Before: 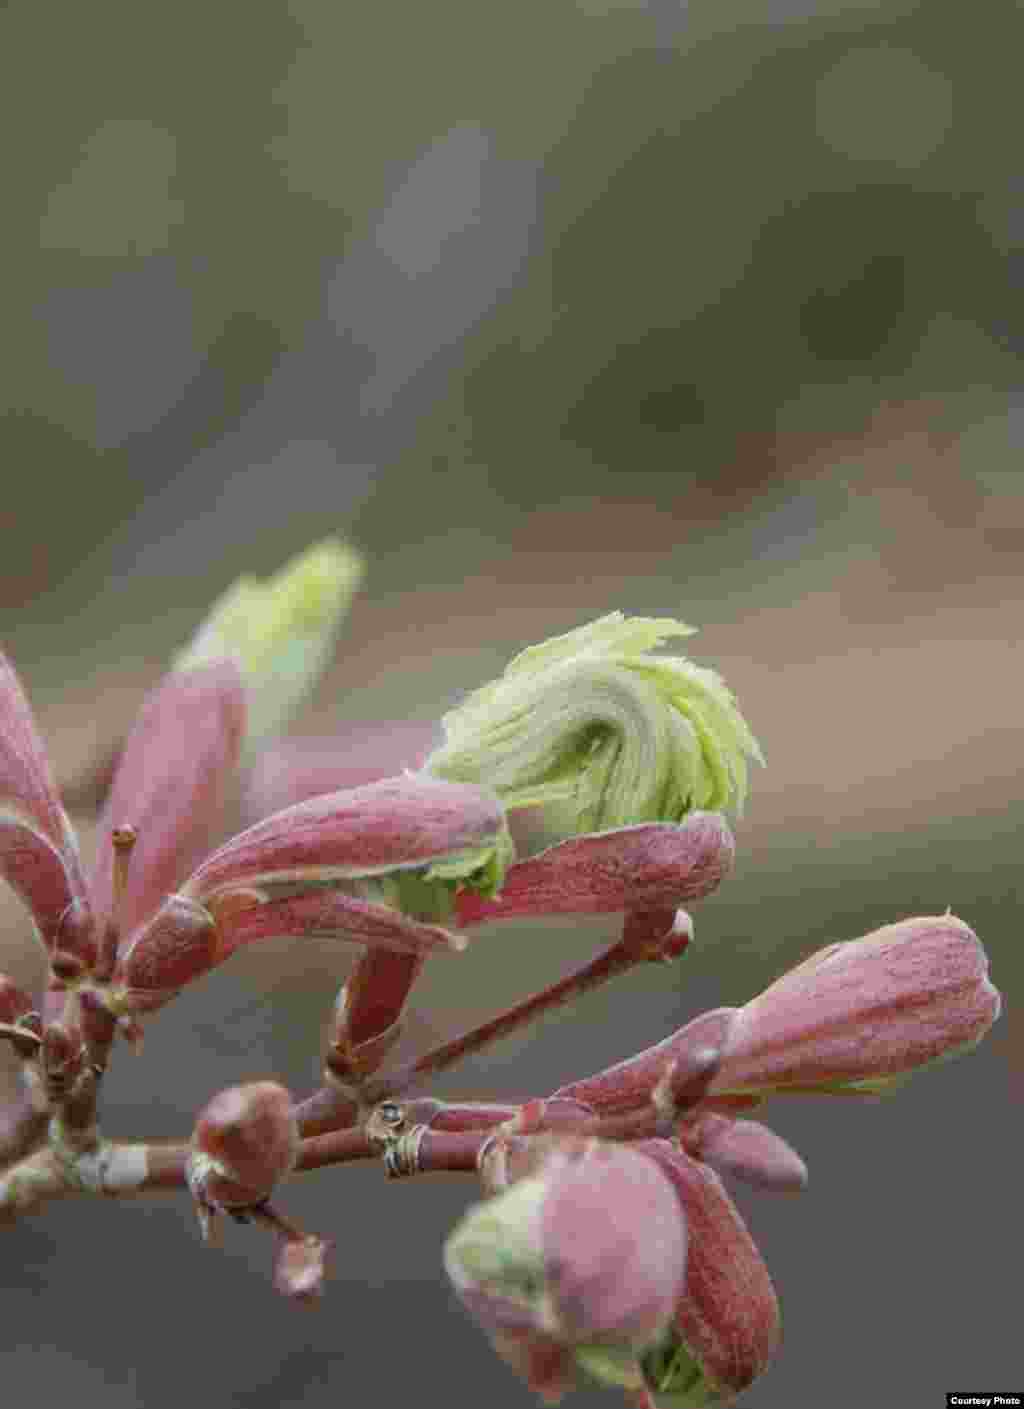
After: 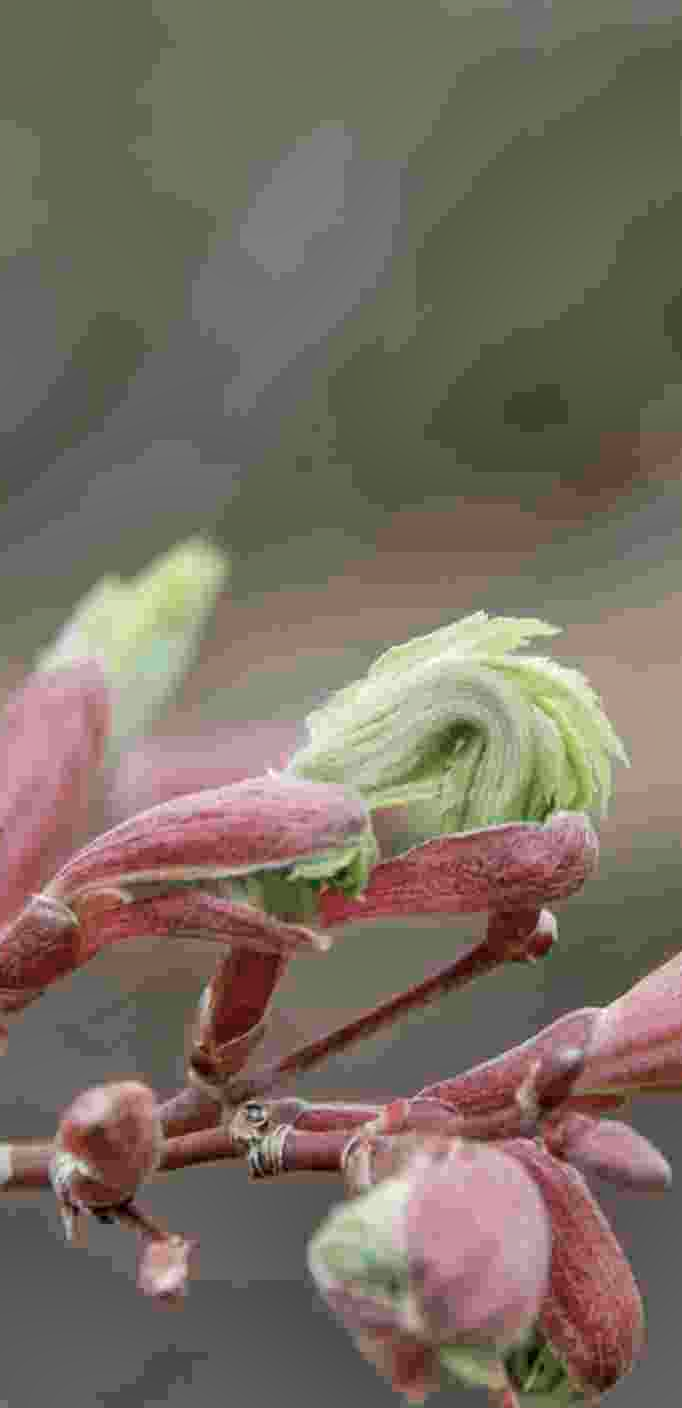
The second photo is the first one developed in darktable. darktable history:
color balance: input saturation 80.07%
shadows and highlights: shadows 75, highlights -25, soften with gaussian
crop and rotate: left 13.342%, right 19.991%
local contrast: on, module defaults
